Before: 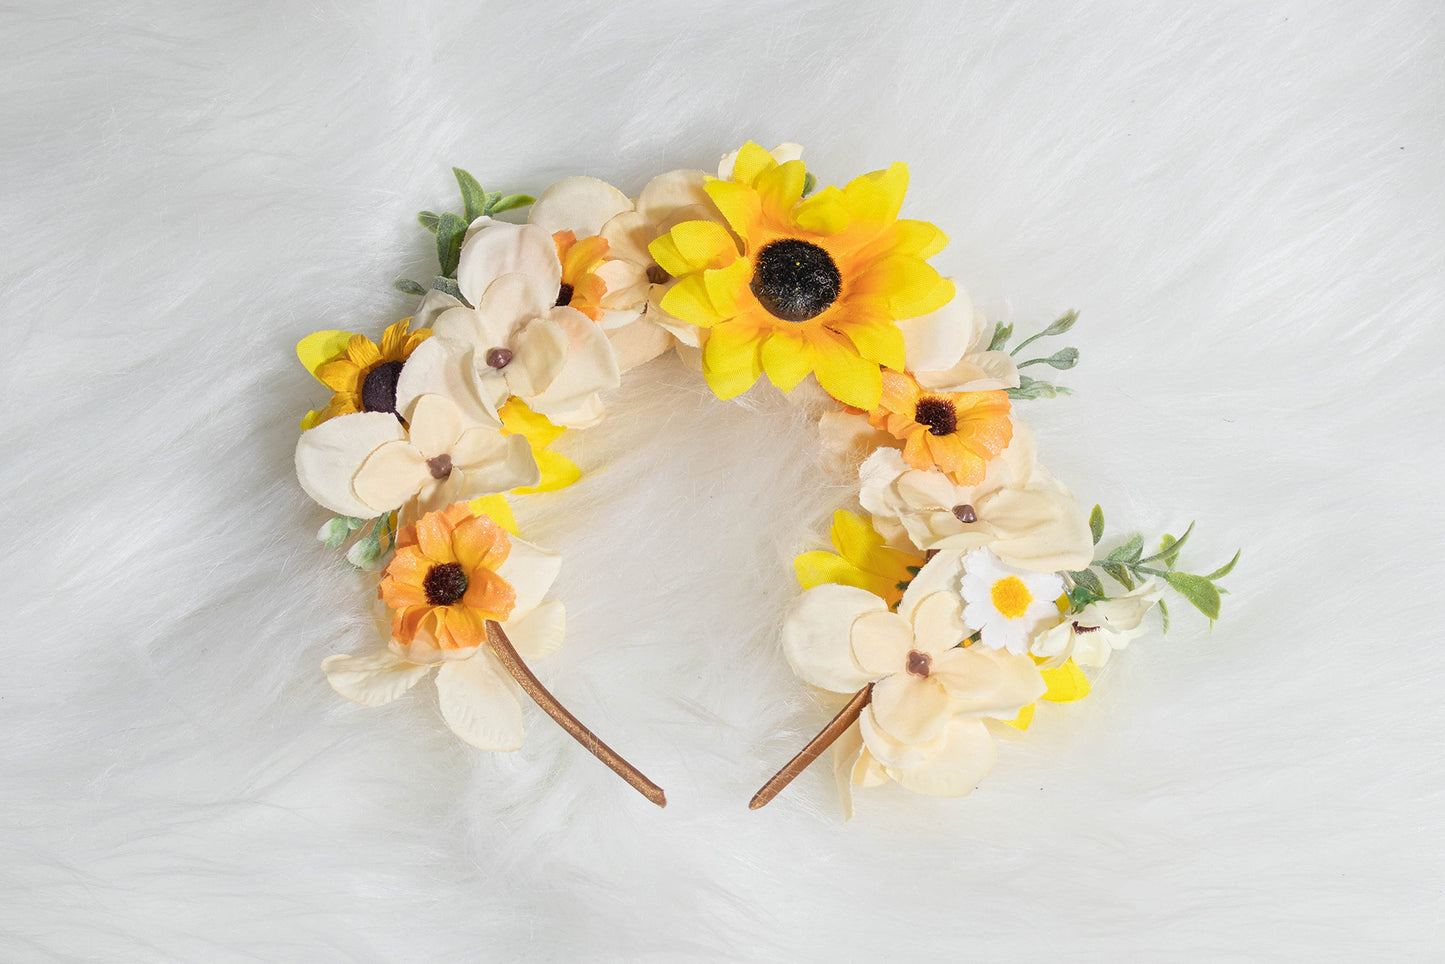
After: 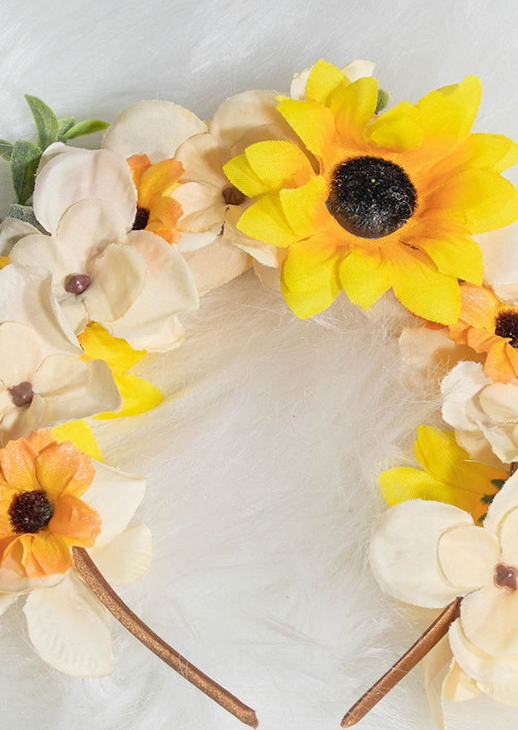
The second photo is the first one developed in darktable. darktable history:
crop and rotate: left 29.476%, top 10.214%, right 35.32%, bottom 17.333%
rotate and perspective: rotation -1.77°, lens shift (horizontal) 0.004, automatic cropping off
